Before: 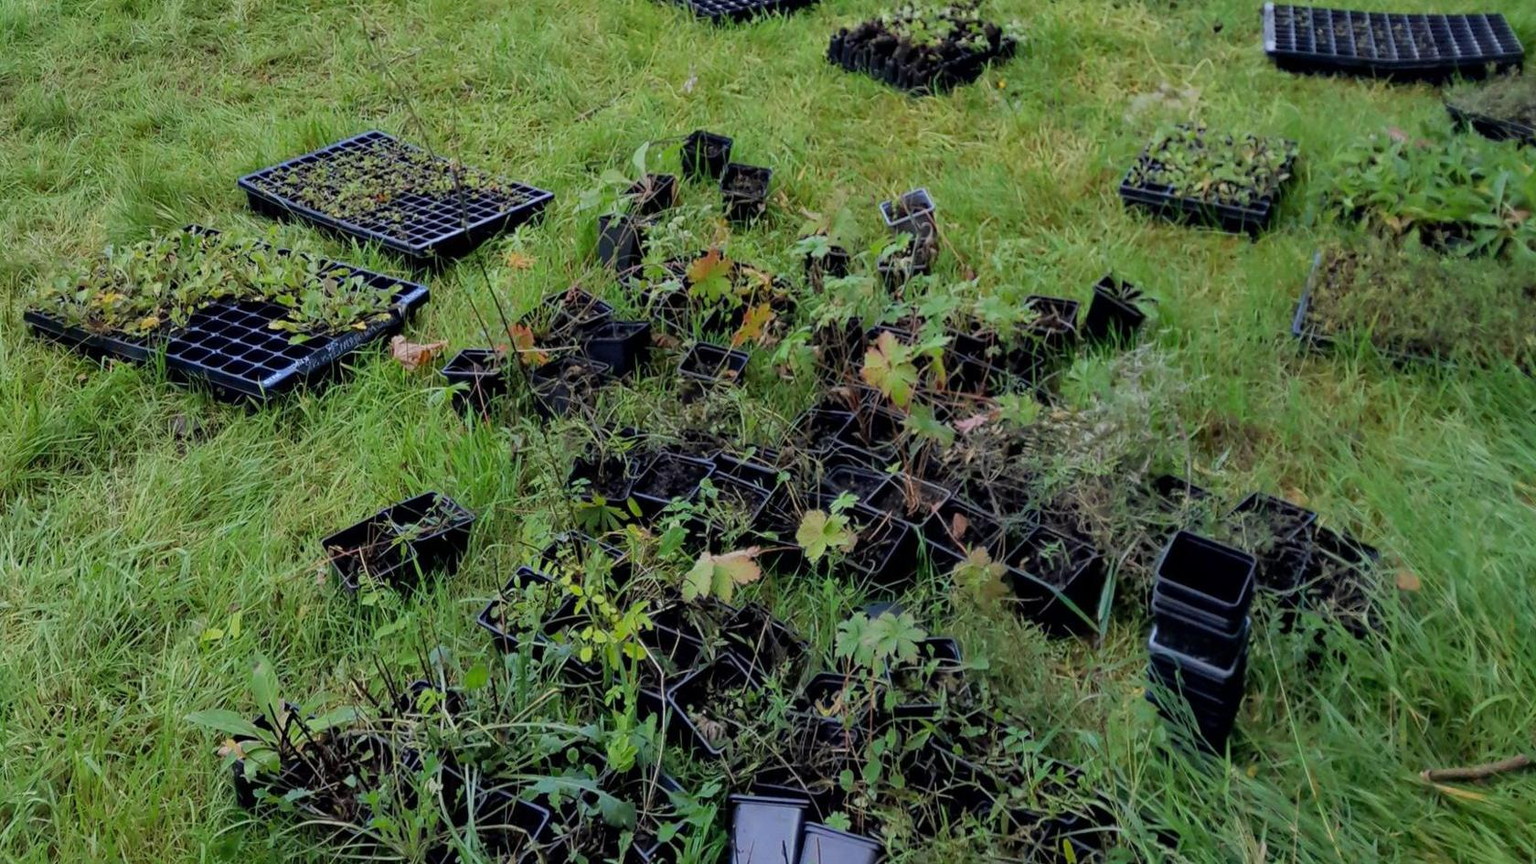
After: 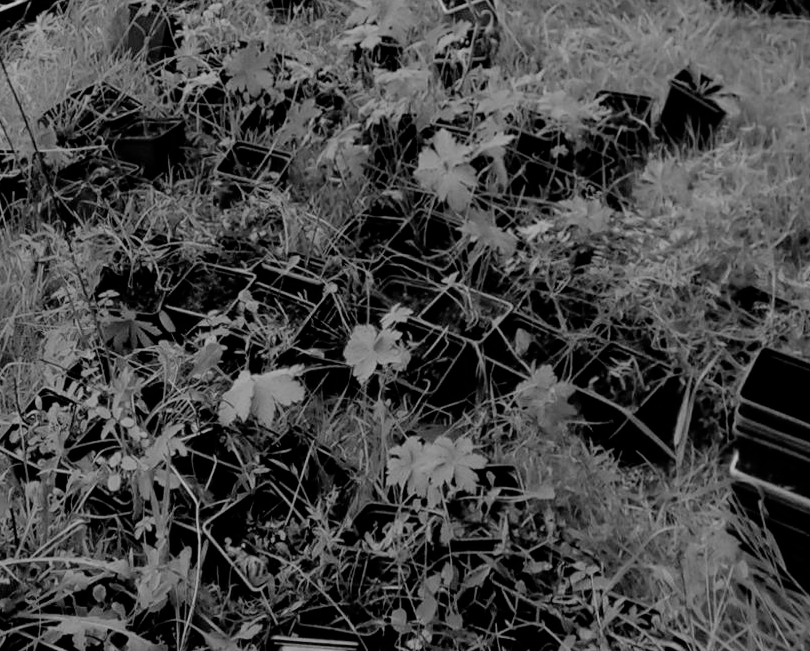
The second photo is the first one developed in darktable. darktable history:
color zones: curves: ch0 [(0, 0.613) (0.01, 0.613) (0.245, 0.448) (0.498, 0.529) (0.642, 0.665) (0.879, 0.777) (0.99, 0.613)]; ch1 [(0, 0) (0.143, 0) (0.286, 0) (0.429, 0) (0.571, 0) (0.714, 0) (0.857, 0)]
crop: left 31.401%, top 24.737%, right 20.344%, bottom 6.34%
filmic rgb: black relative exposure -7.25 EV, white relative exposure 5.09 EV, hardness 3.2
